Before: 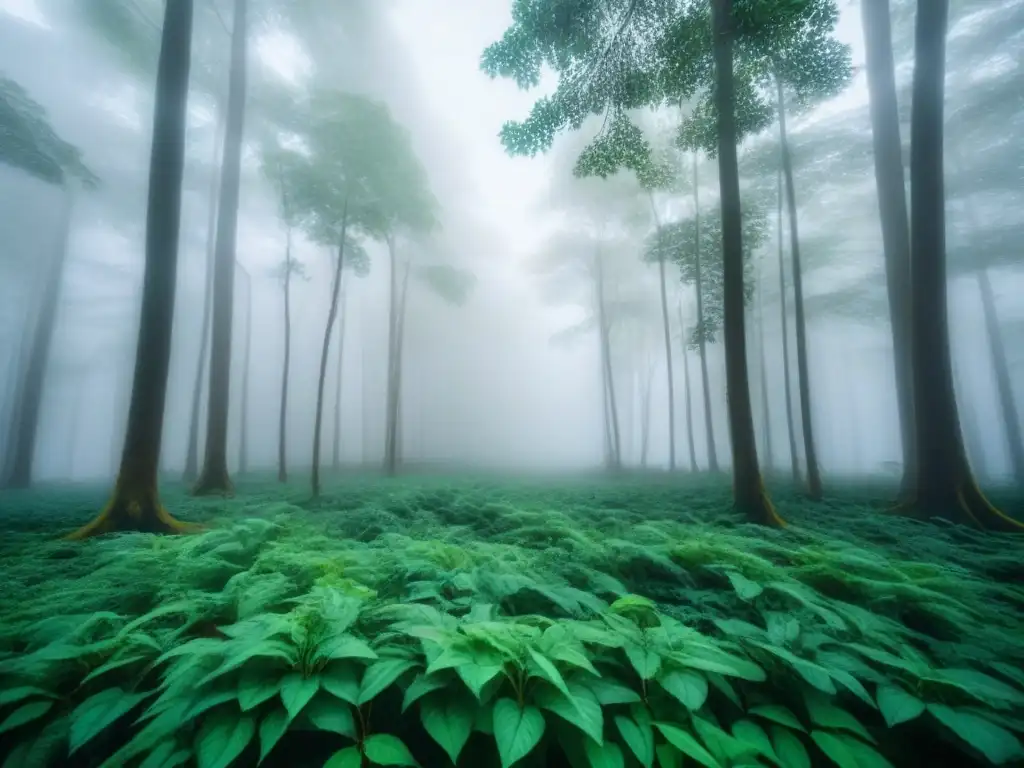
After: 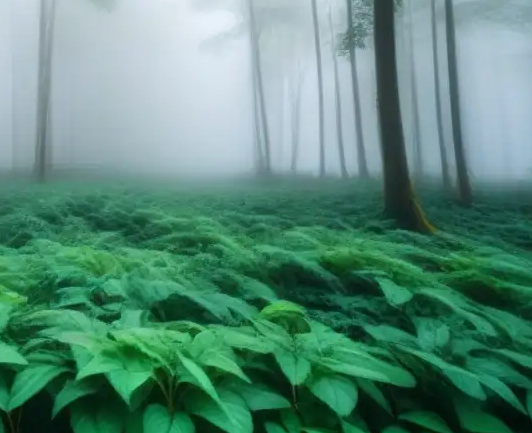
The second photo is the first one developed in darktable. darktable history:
crop: left 34.269%, top 38.384%, right 13.774%, bottom 5.136%
